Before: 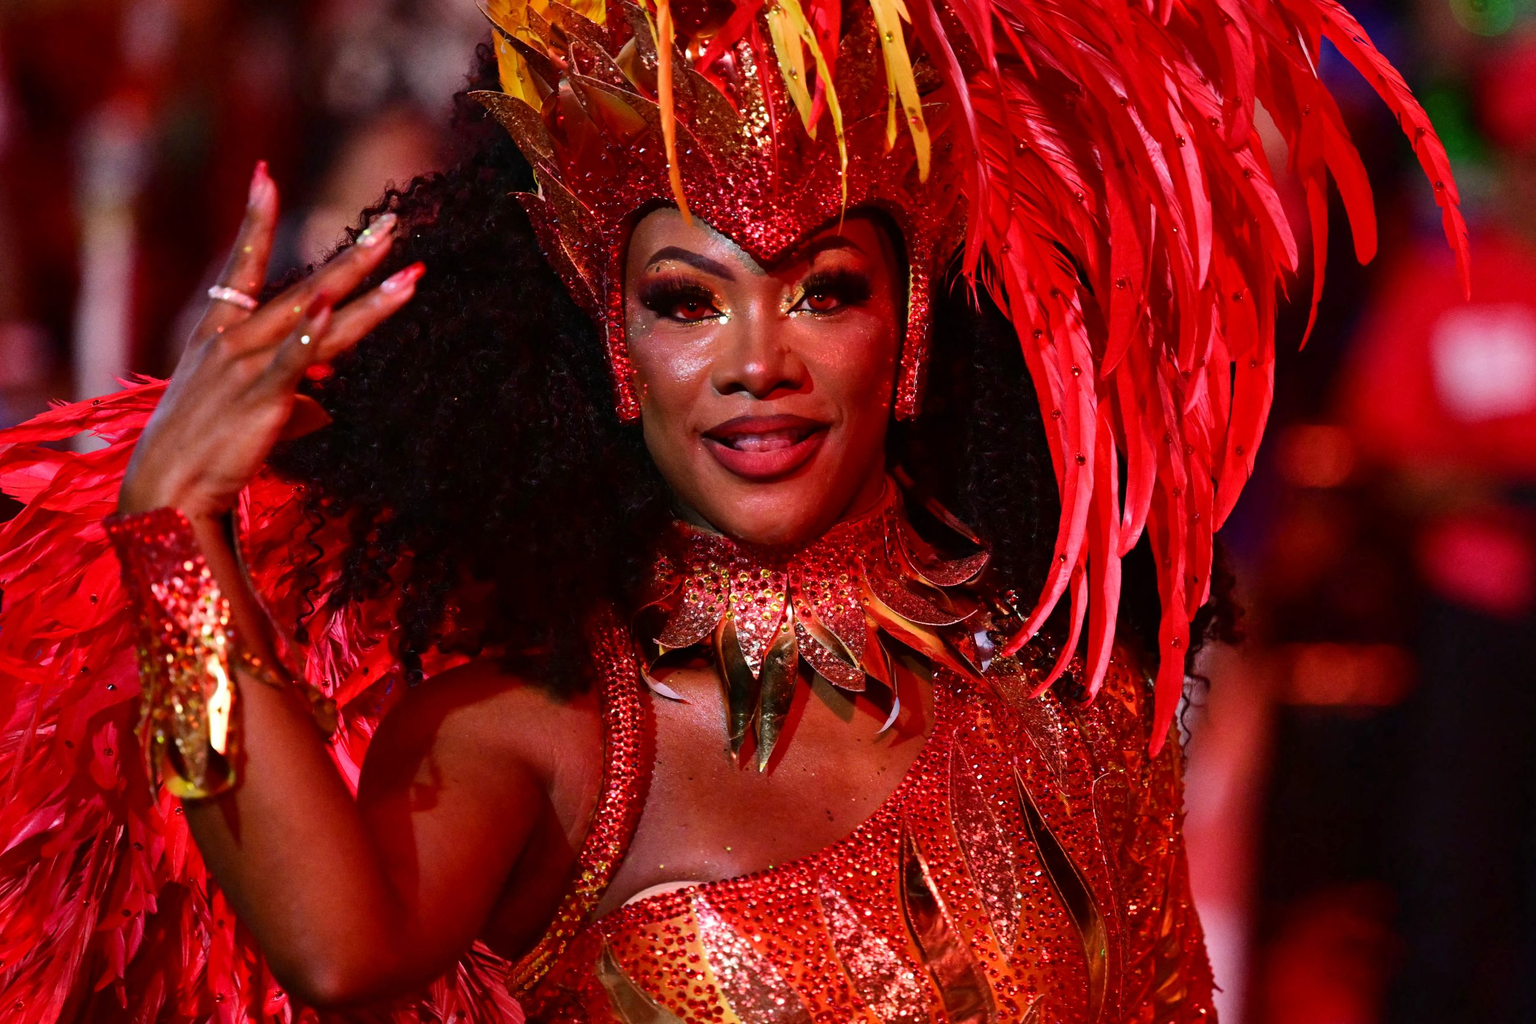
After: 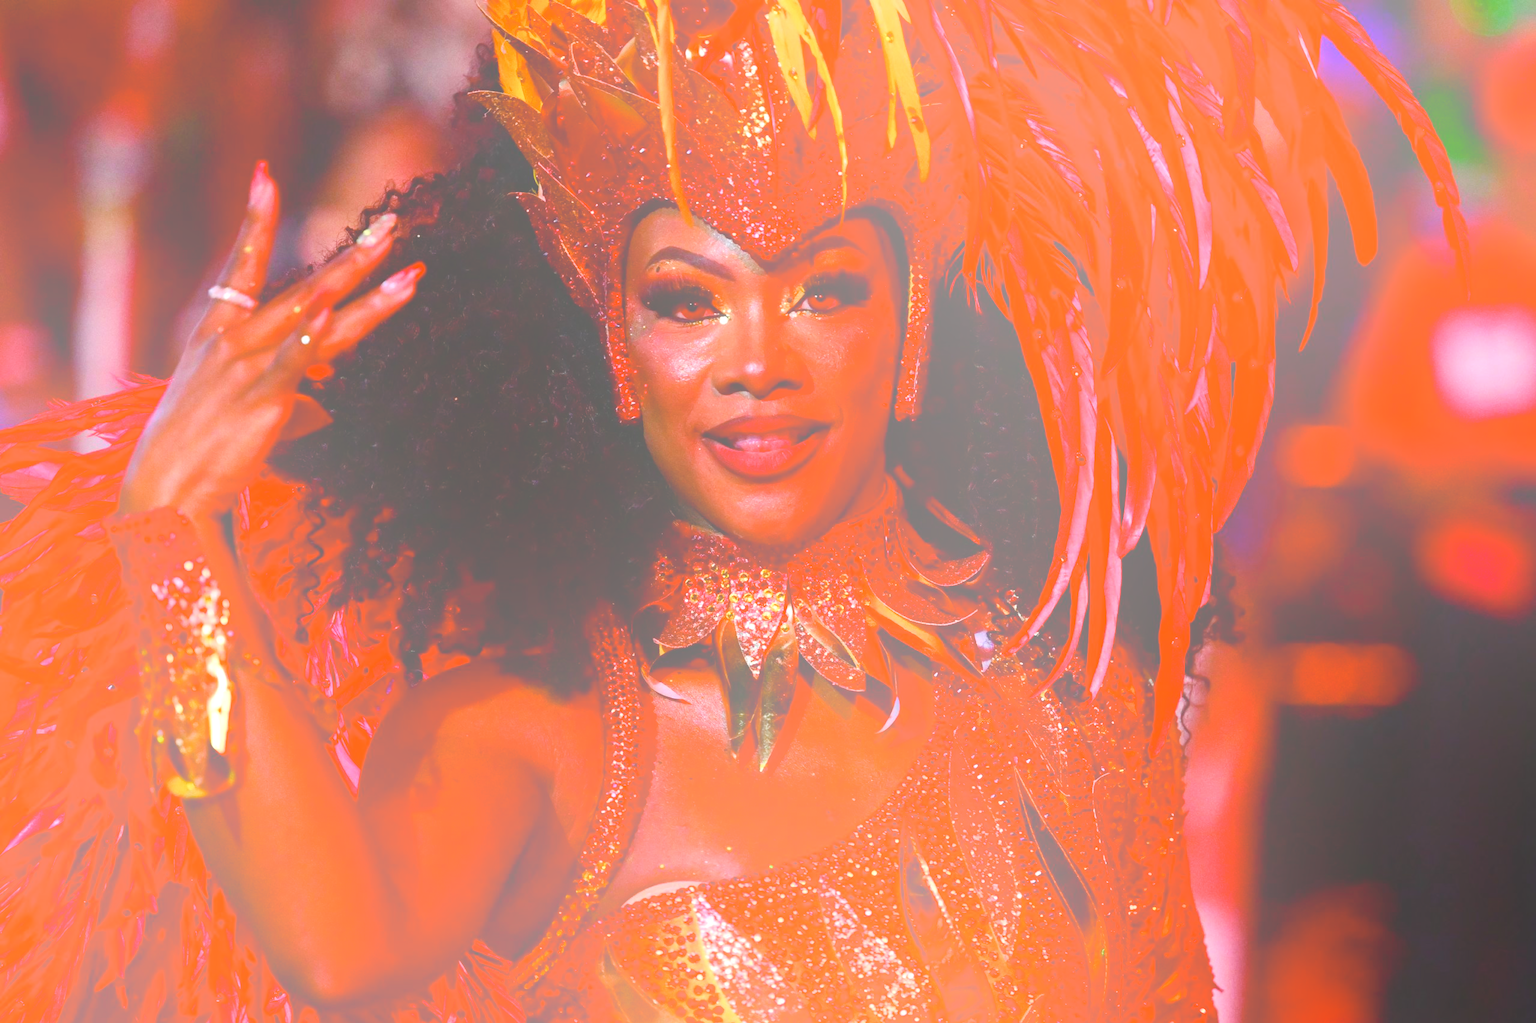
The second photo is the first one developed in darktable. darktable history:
bloom: size 85%, threshold 5%, strength 85%
color balance rgb: linear chroma grading › shadows 32%, linear chroma grading › global chroma -2%, linear chroma grading › mid-tones 4%, perceptual saturation grading › global saturation -2%, perceptual saturation grading › highlights -8%, perceptual saturation grading › mid-tones 8%, perceptual saturation grading › shadows 4%, perceptual brilliance grading › highlights 8%, perceptual brilliance grading › mid-tones 4%, perceptual brilliance grading › shadows 2%, global vibrance 16%, saturation formula JzAzBz (2021)
